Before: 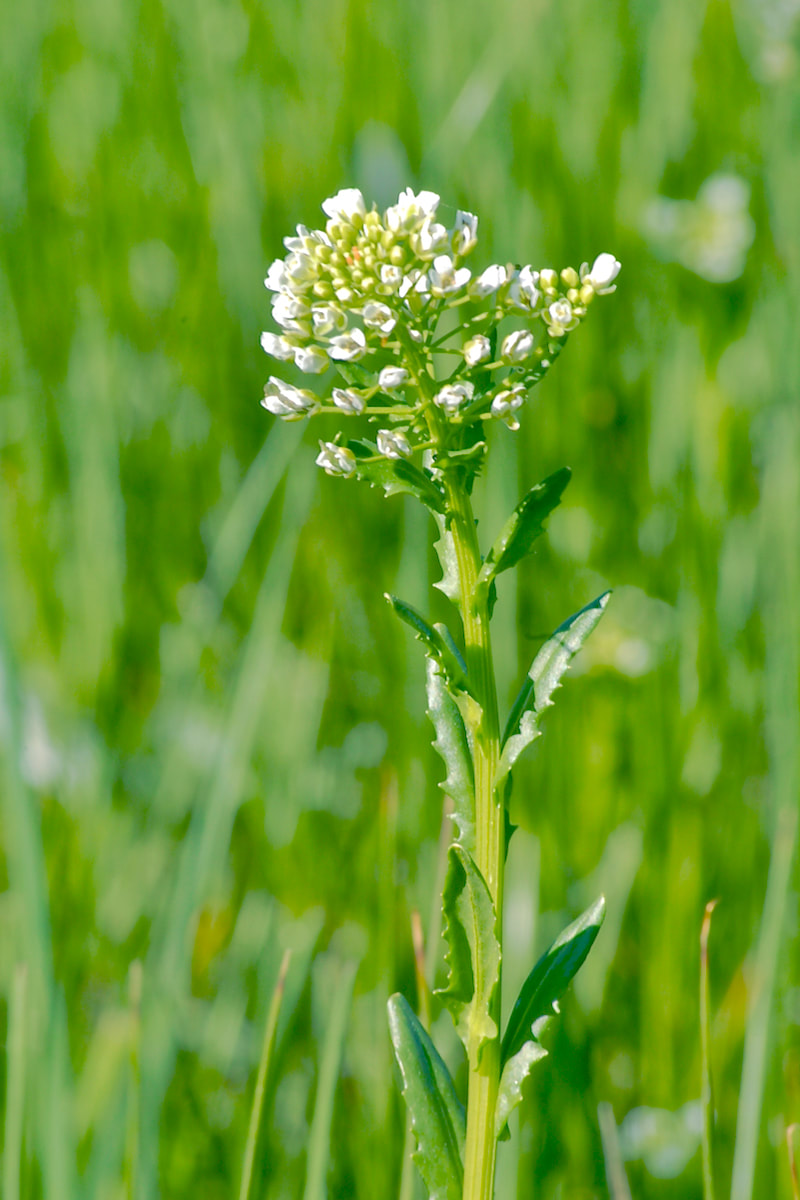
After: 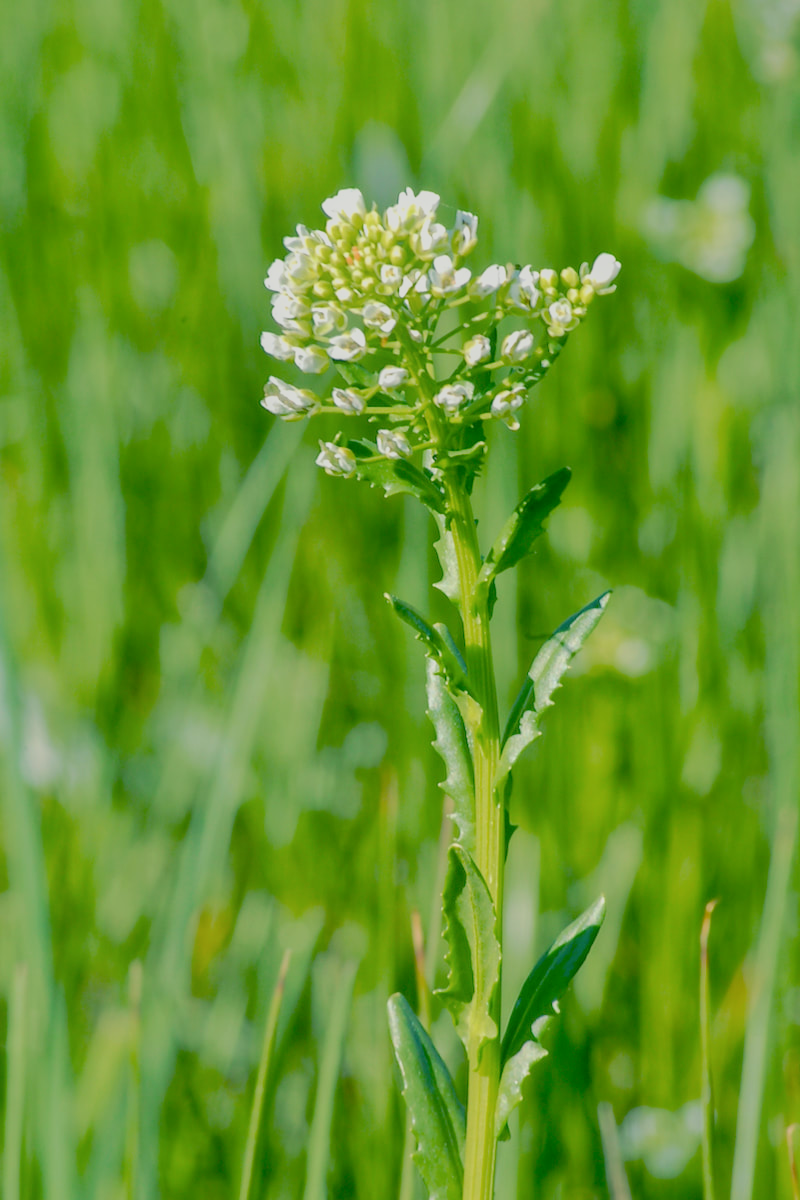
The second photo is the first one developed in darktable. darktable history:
local contrast: on, module defaults
filmic rgb: black relative exposure -7.65 EV, white relative exposure 4.56 EV, hardness 3.61, color science v6 (2022)
contrast equalizer: octaves 7, y [[0.6 ×6], [0.55 ×6], [0 ×6], [0 ×6], [0 ×6]], mix -0.3
